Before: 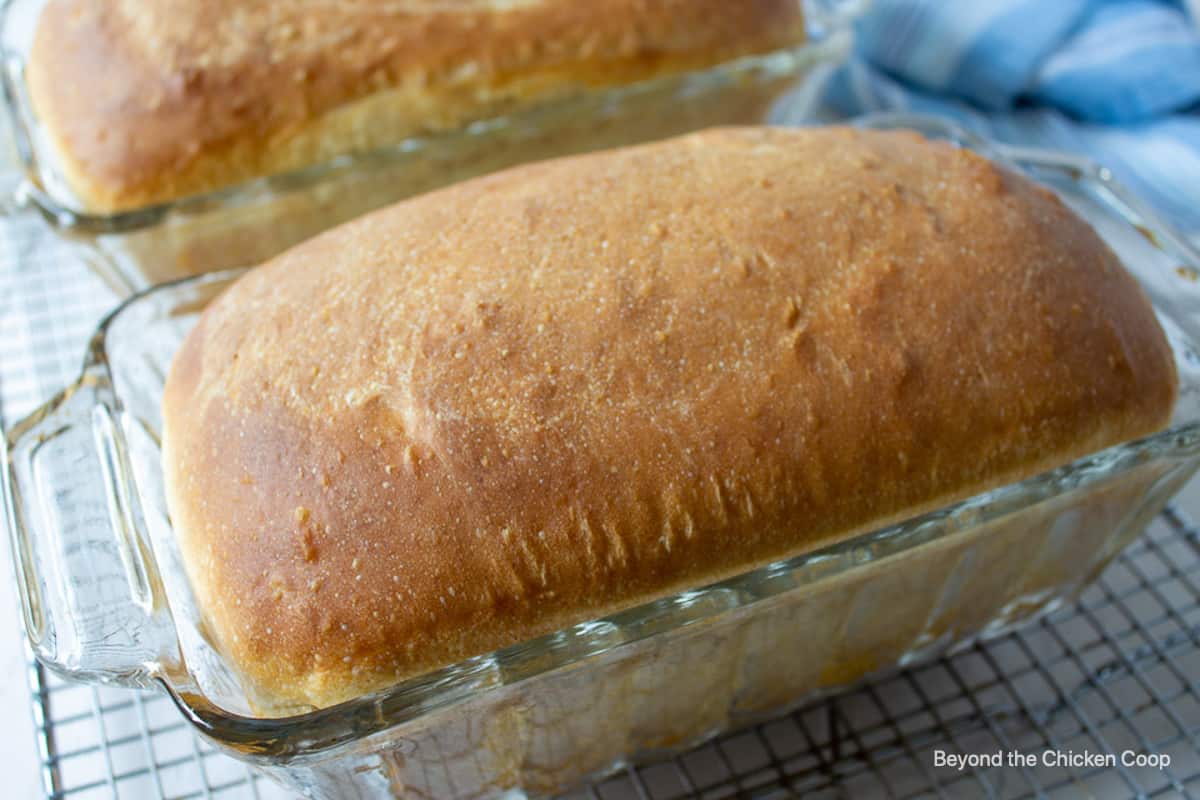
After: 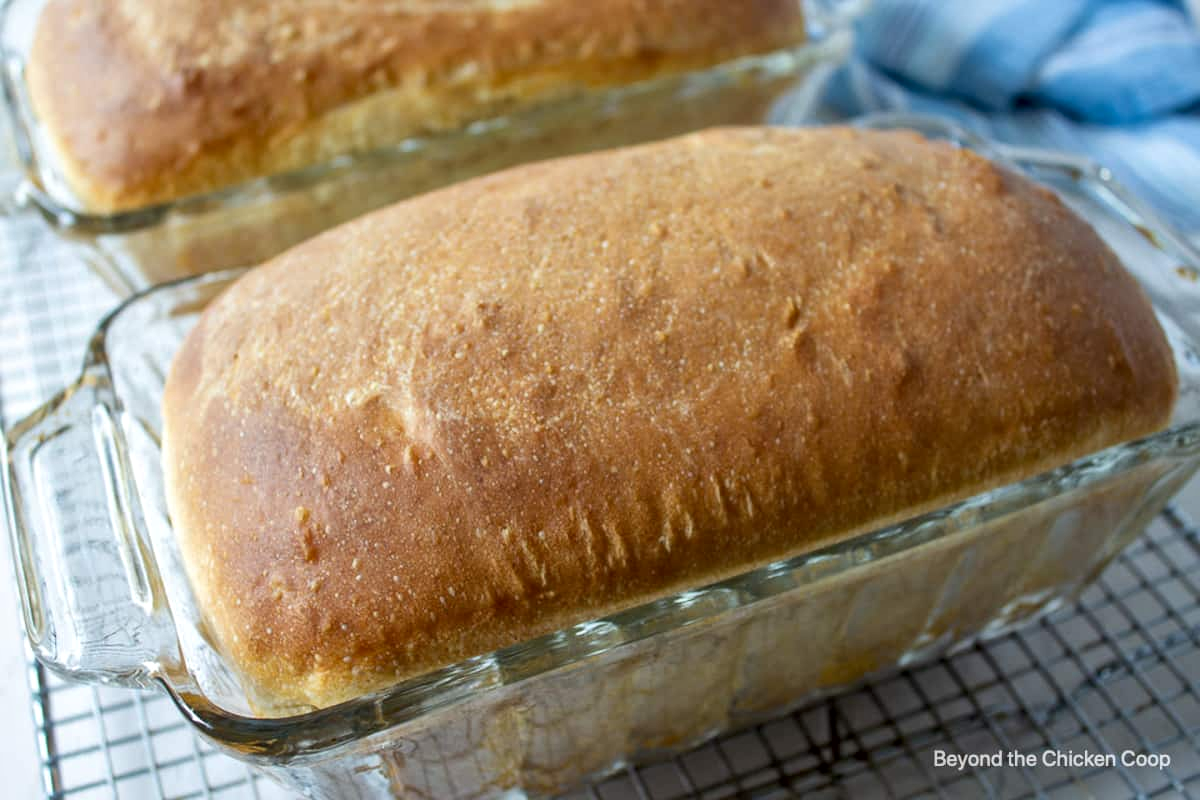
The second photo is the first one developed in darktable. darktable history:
local contrast: mode bilateral grid, contrast 29, coarseness 25, midtone range 0.2
